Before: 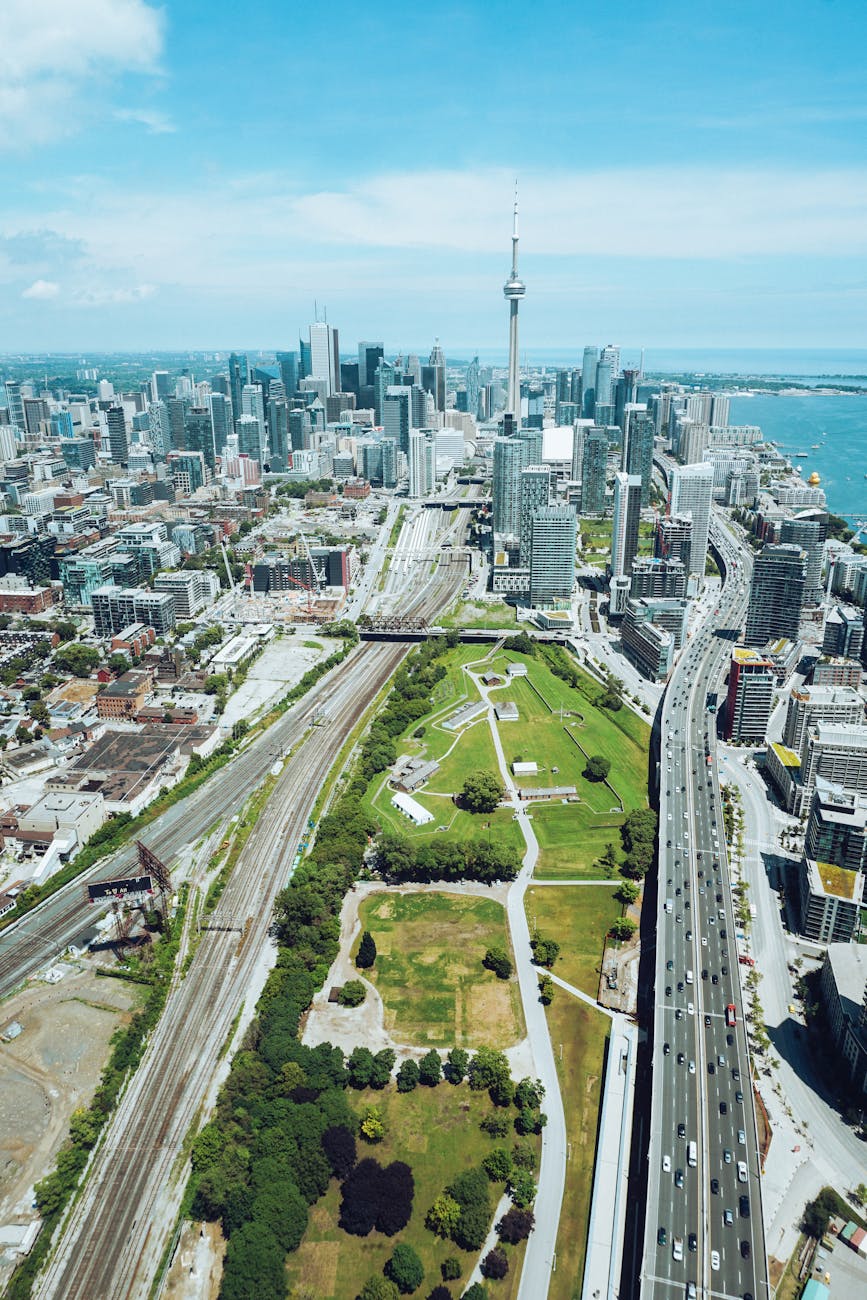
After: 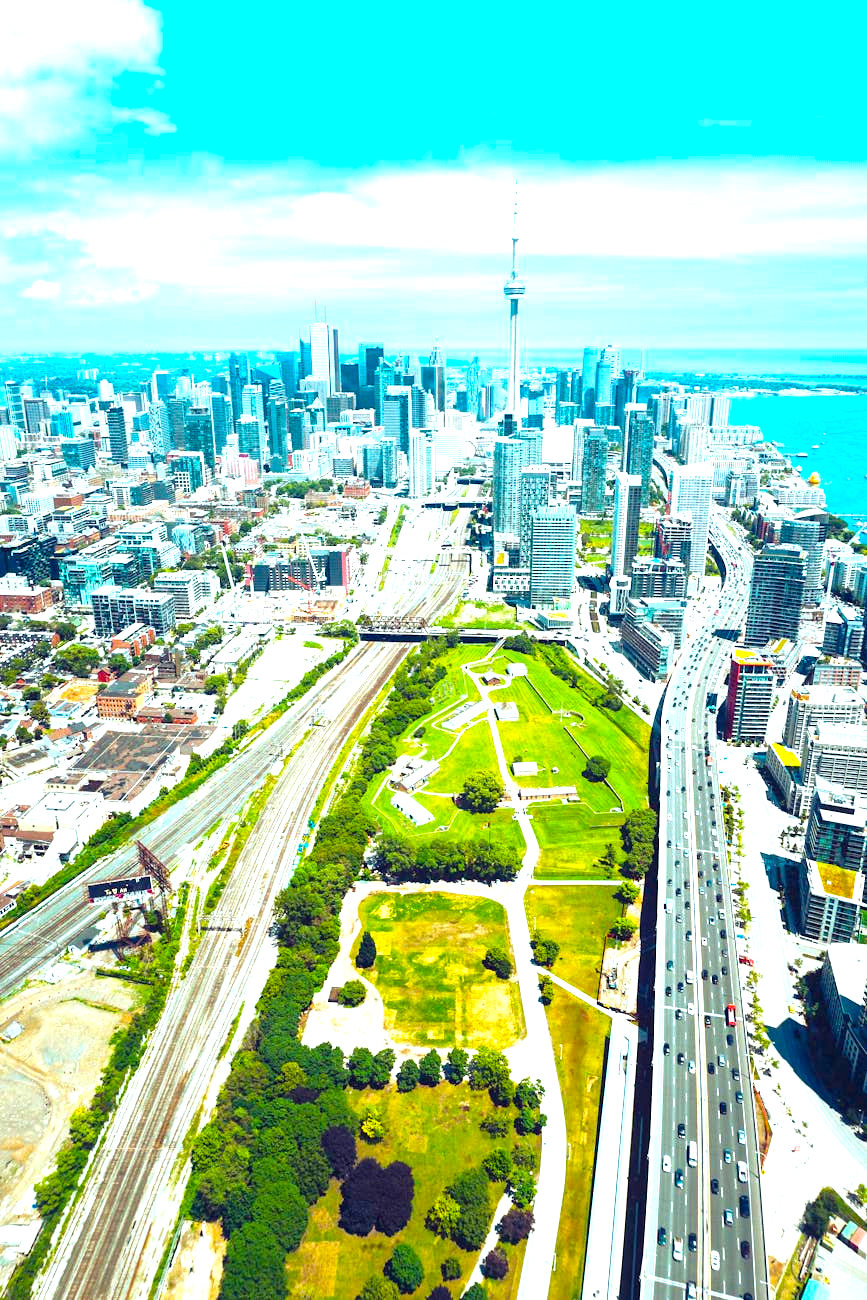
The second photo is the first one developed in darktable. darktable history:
local contrast: mode bilateral grid, contrast 20, coarseness 50, detail 120%, midtone range 0.2
color balance rgb: linear chroma grading › global chroma 23.15%, perceptual saturation grading › global saturation 28.7%, perceptual saturation grading › mid-tones 12.04%, perceptual saturation grading › shadows 10.19%, global vibrance 22.22%
exposure: exposure 1.2 EV, compensate highlight preservation false
